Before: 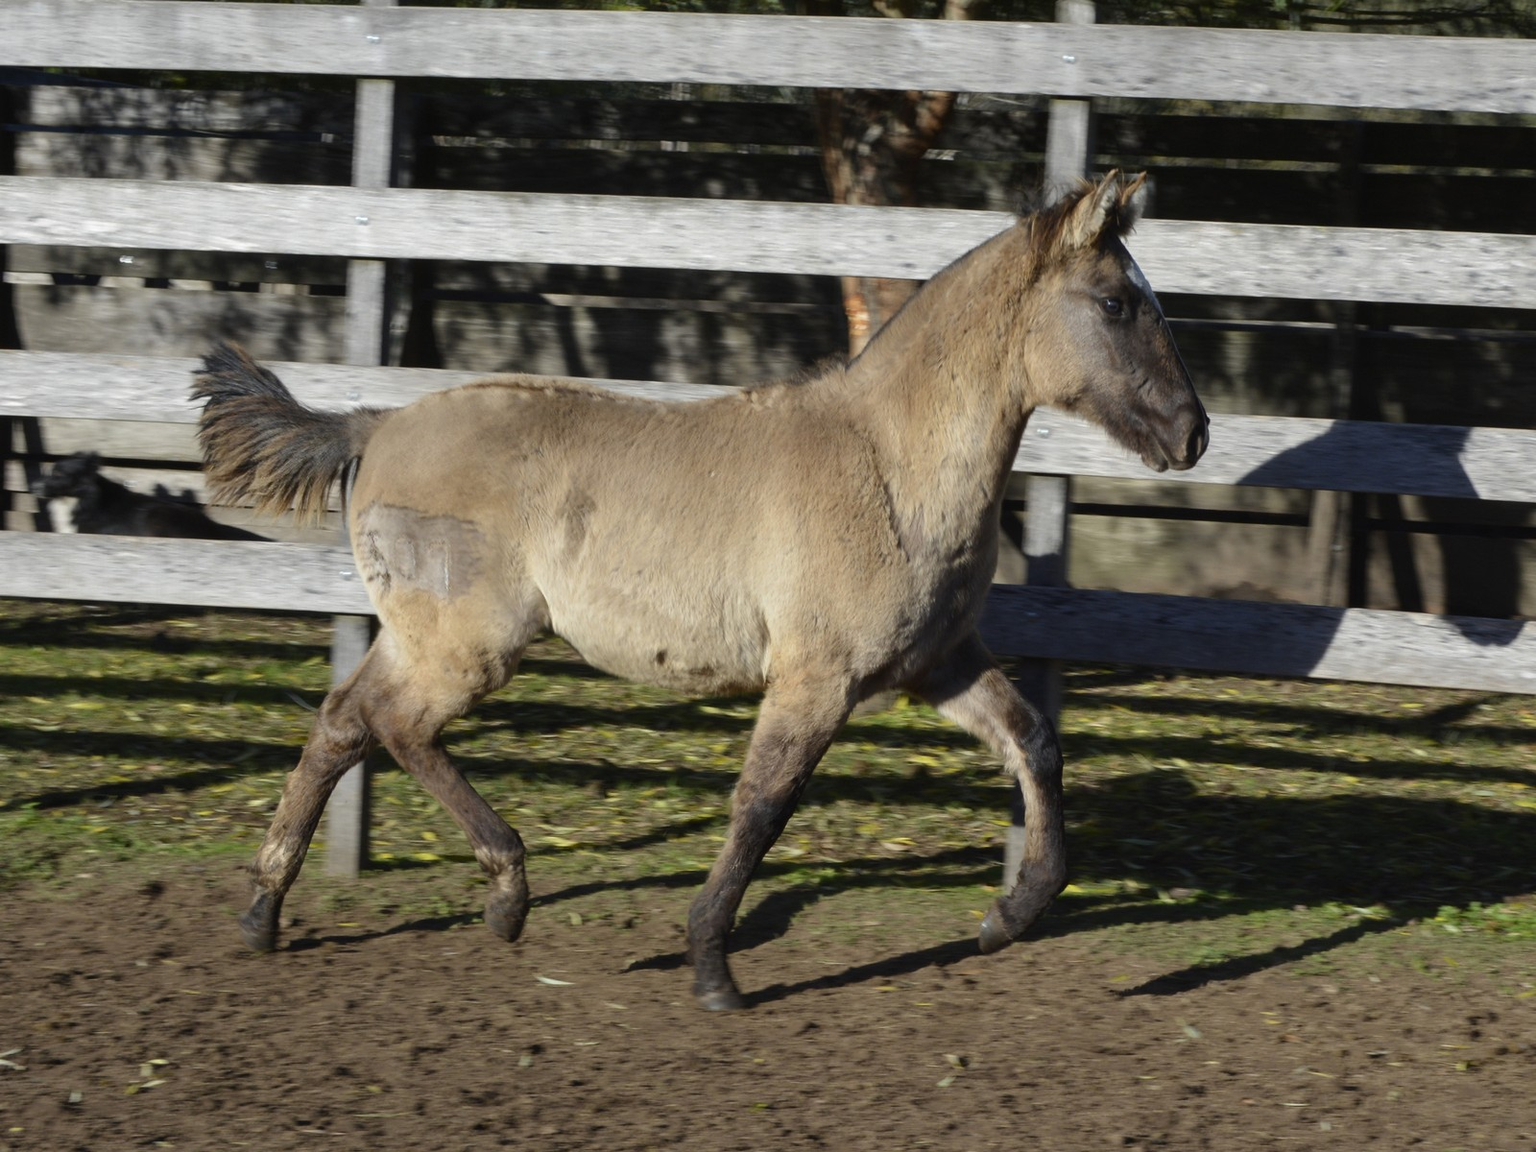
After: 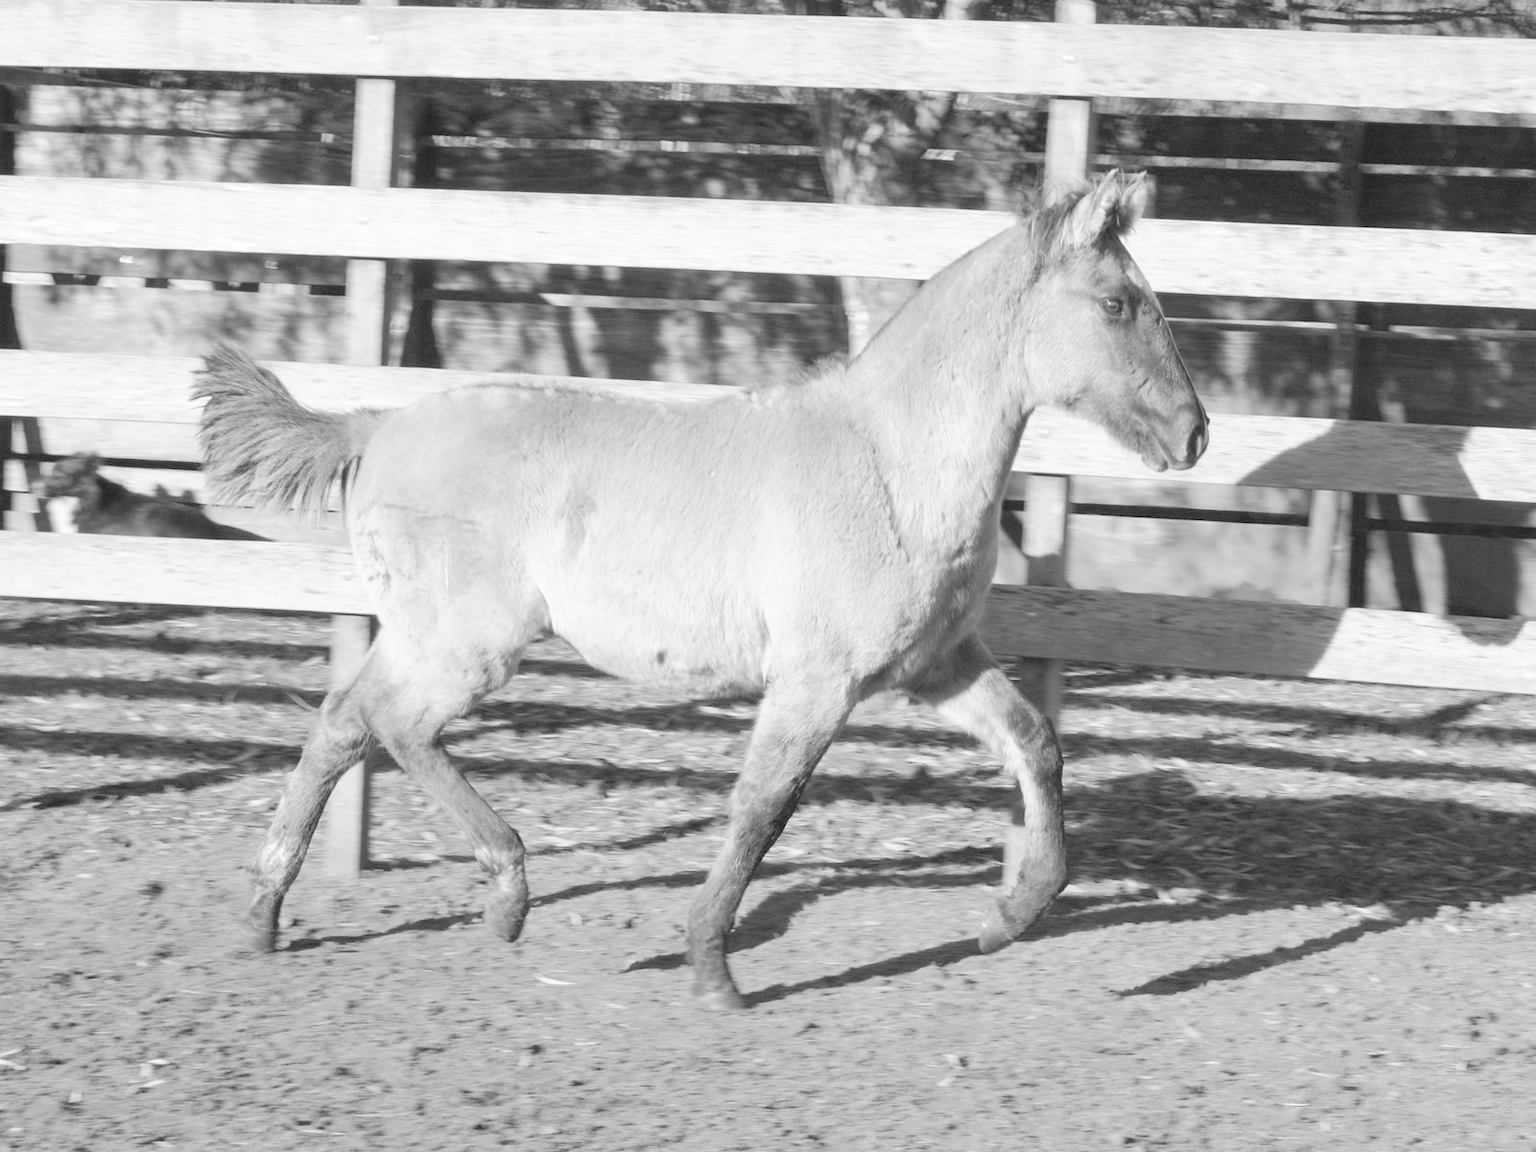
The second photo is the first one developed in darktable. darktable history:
tone curve: curves: ch0 [(0, 0) (0.003, 0) (0.011, 0.002) (0.025, 0.004) (0.044, 0.007) (0.069, 0.015) (0.1, 0.025) (0.136, 0.04) (0.177, 0.09) (0.224, 0.152) (0.277, 0.239) (0.335, 0.335) (0.399, 0.43) (0.468, 0.524) (0.543, 0.621) (0.623, 0.712) (0.709, 0.792) (0.801, 0.871) (0.898, 0.951) (1, 1)], preserve colors none
color look up table: target L [101.33, 85.86, 87.37, 69.22, 66.45, 76.3, 65.65, 48.84, 49.73, 44.67, 30.57, 24.68, 11.06, 200.64, 72.15, 92.43, 81.64, 75.47, 62.88, 70.46, 67.25, 56.1, 44.96, 36.72, 45.86, 33.7, 82.05, 75.88, 71.73, 72.15, 71.73, 67.25, 57.75, 47.94, 55.8, 44.37, 53.98, 51.85, 36.72, 41.11, 27.93, 31.34, 16.74, 5.978, 70.89, 78.38, 59.81, 60.5, 25.54], target a [0.001, 0, 0, 0, -0.001, -0.001, 0, 0.001 ×6, 0, 0, -0.004, 0 ×5, 0.001 ×5, 0 ×7, 0.001, 0, 0.001, 0, 0.001 ×7, -0.005, 0, 0, -0.003, 0.001], target b [-0.002, 0.003 ×4, 0.005, 0.003, -0.002, -0.002, -0.003, -0.005, -0.004, -0.002, 0, 0.005, 0.034, 0.004, 0.004, 0, 0.005, 0.003, -0.002, -0.003, -0.003, -0.003, -0.004, 0.004, 0.004, 0.005, 0.005, 0.005, 0.003, 0, -0.002, -0.002, -0.003, -0.002, -0.002, -0.003, -0.003, -0.004, -0.004, -0.003, -0.002, 0.004, 0.005, 0, -0.001, -0.004], num patches 49
